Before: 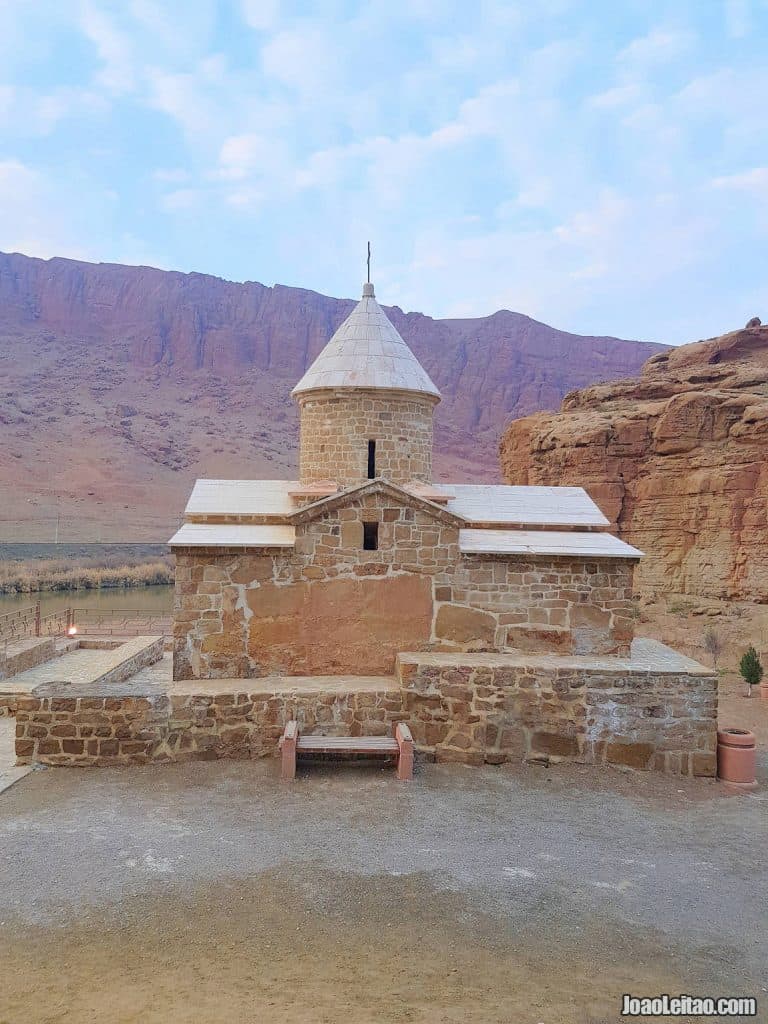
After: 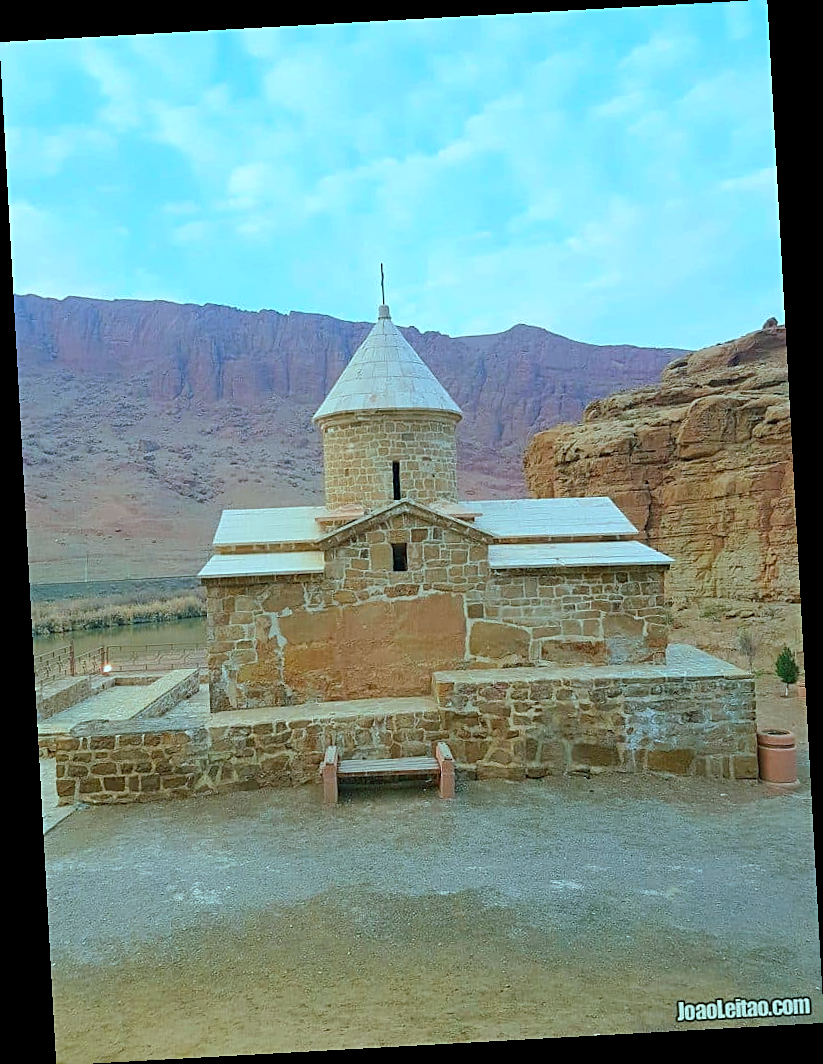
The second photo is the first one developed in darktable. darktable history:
color balance rgb: shadows lift › chroma 11.71%, shadows lift › hue 133.46°, highlights gain › chroma 4%, highlights gain › hue 200.2°, perceptual saturation grading › global saturation 18.05%
rotate and perspective: rotation -3.18°, automatic cropping off
sharpen: on, module defaults
